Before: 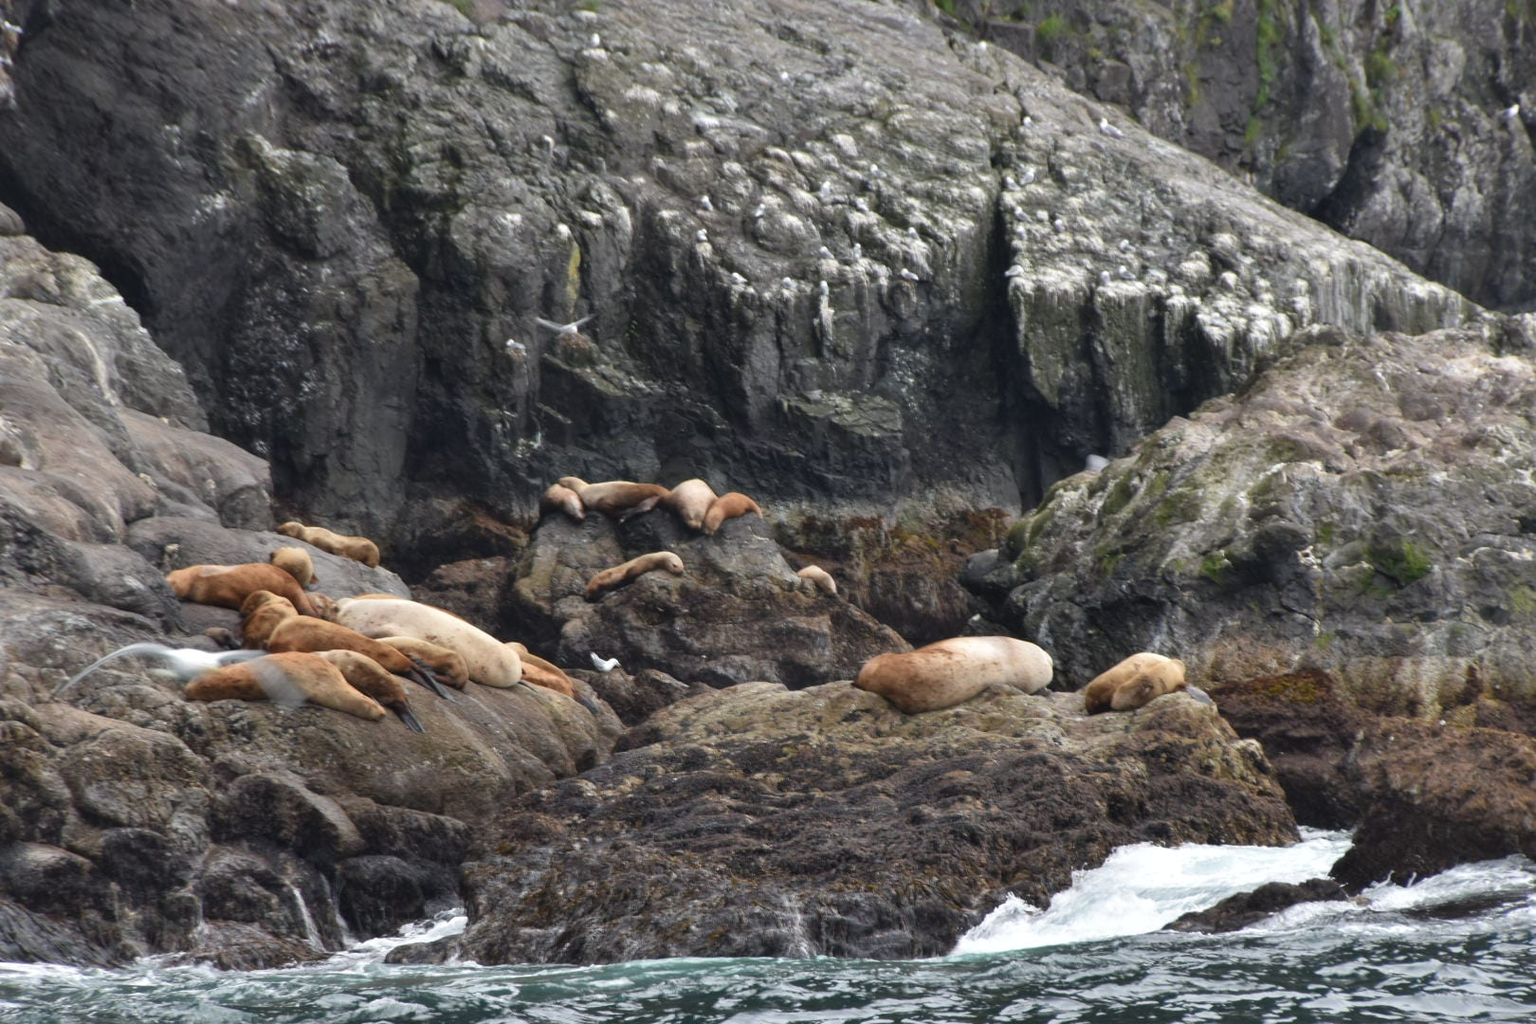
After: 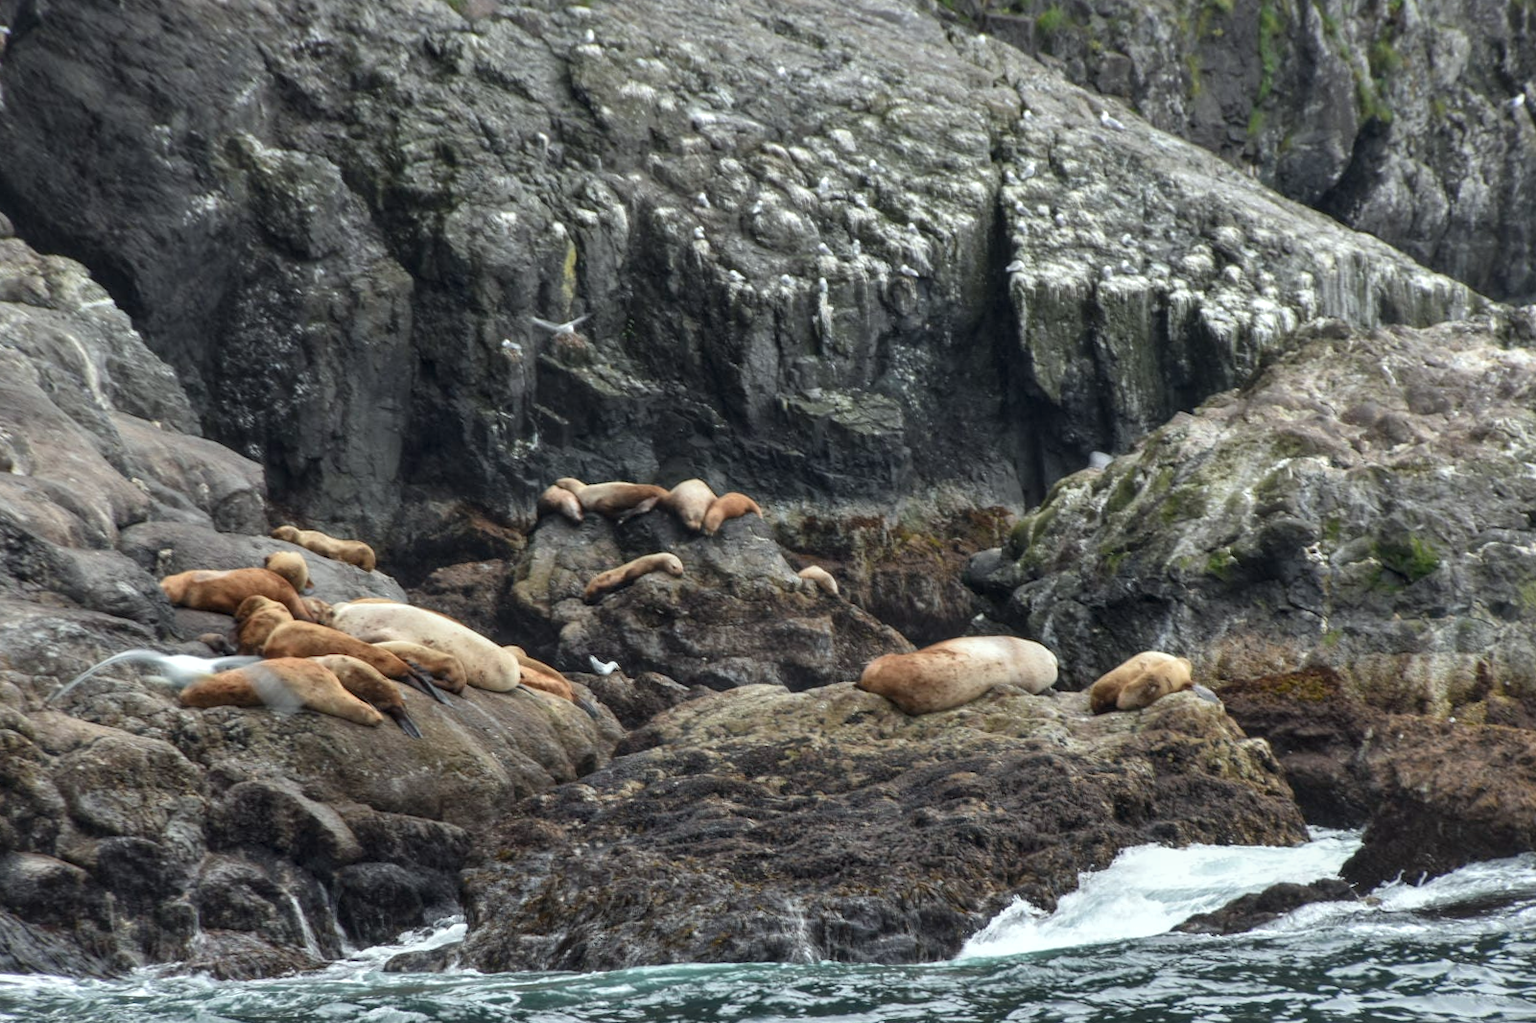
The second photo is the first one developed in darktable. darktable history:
local contrast: on, module defaults
color calibration: illuminant Planckian (black body), x 0.351, y 0.352, temperature 4794.27 K
shadows and highlights: shadows 25, highlights -48, soften with gaussian
rotate and perspective: rotation -0.45°, automatic cropping original format, crop left 0.008, crop right 0.992, crop top 0.012, crop bottom 0.988
